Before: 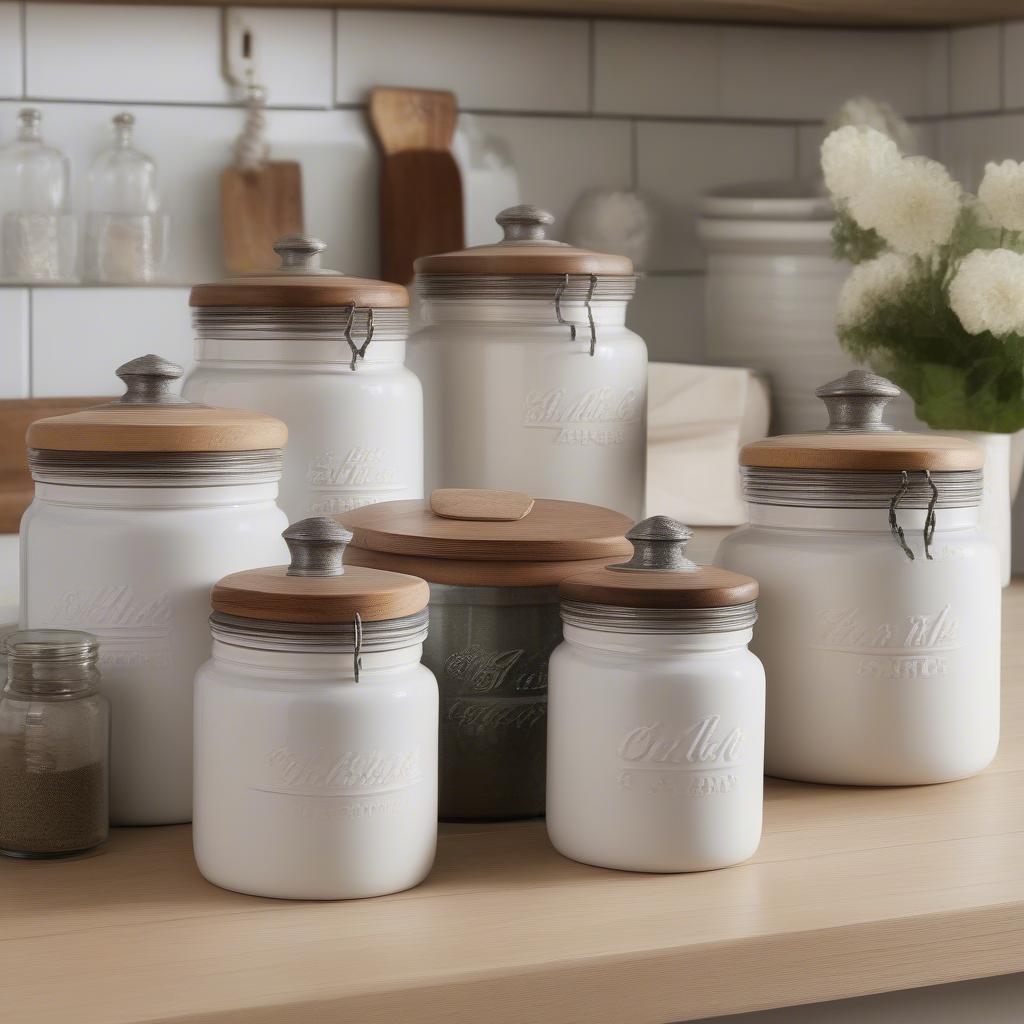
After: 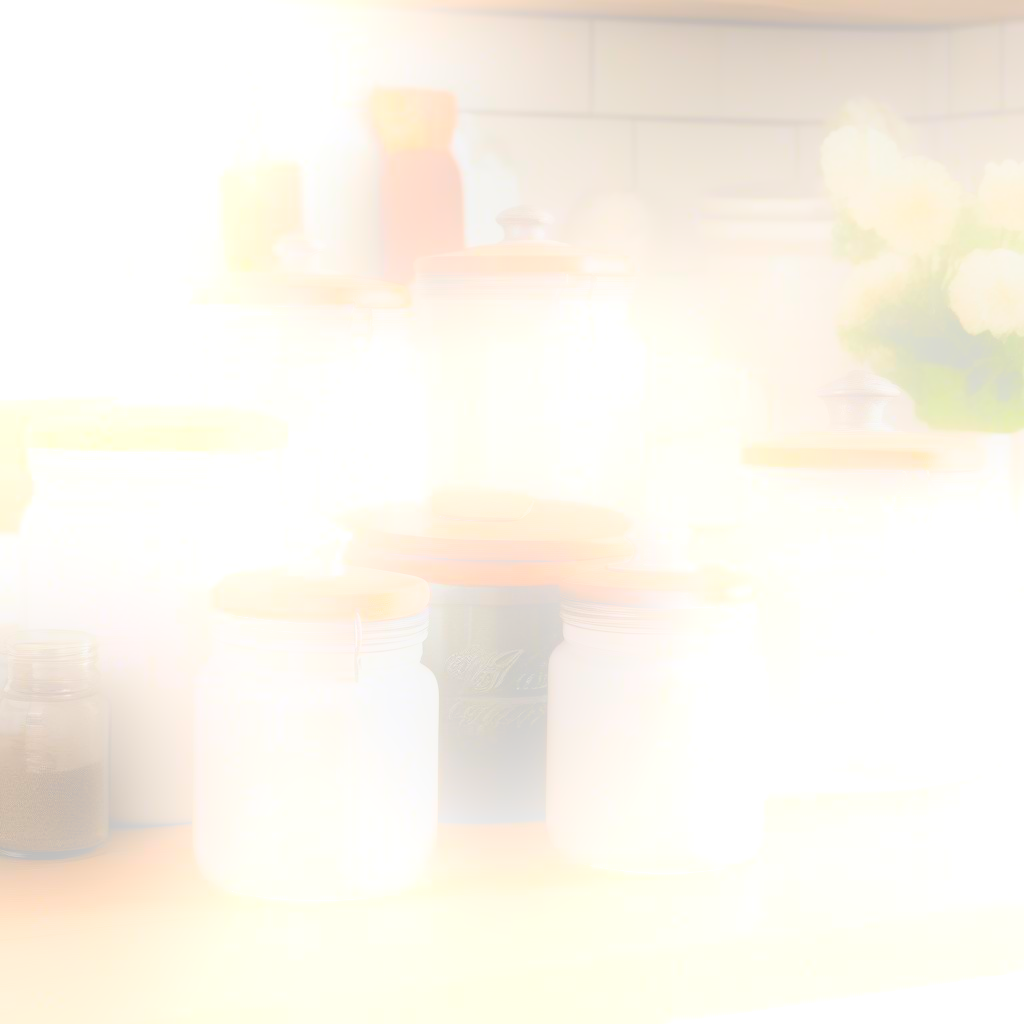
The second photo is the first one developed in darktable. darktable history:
bloom: size 25%, threshold 5%, strength 90%
exposure: exposure -0.04 EV, compensate highlight preservation false
filmic rgb: black relative exposure -8.54 EV, white relative exposure 5.52 EV, hardness 3.39, contrast 1.016
